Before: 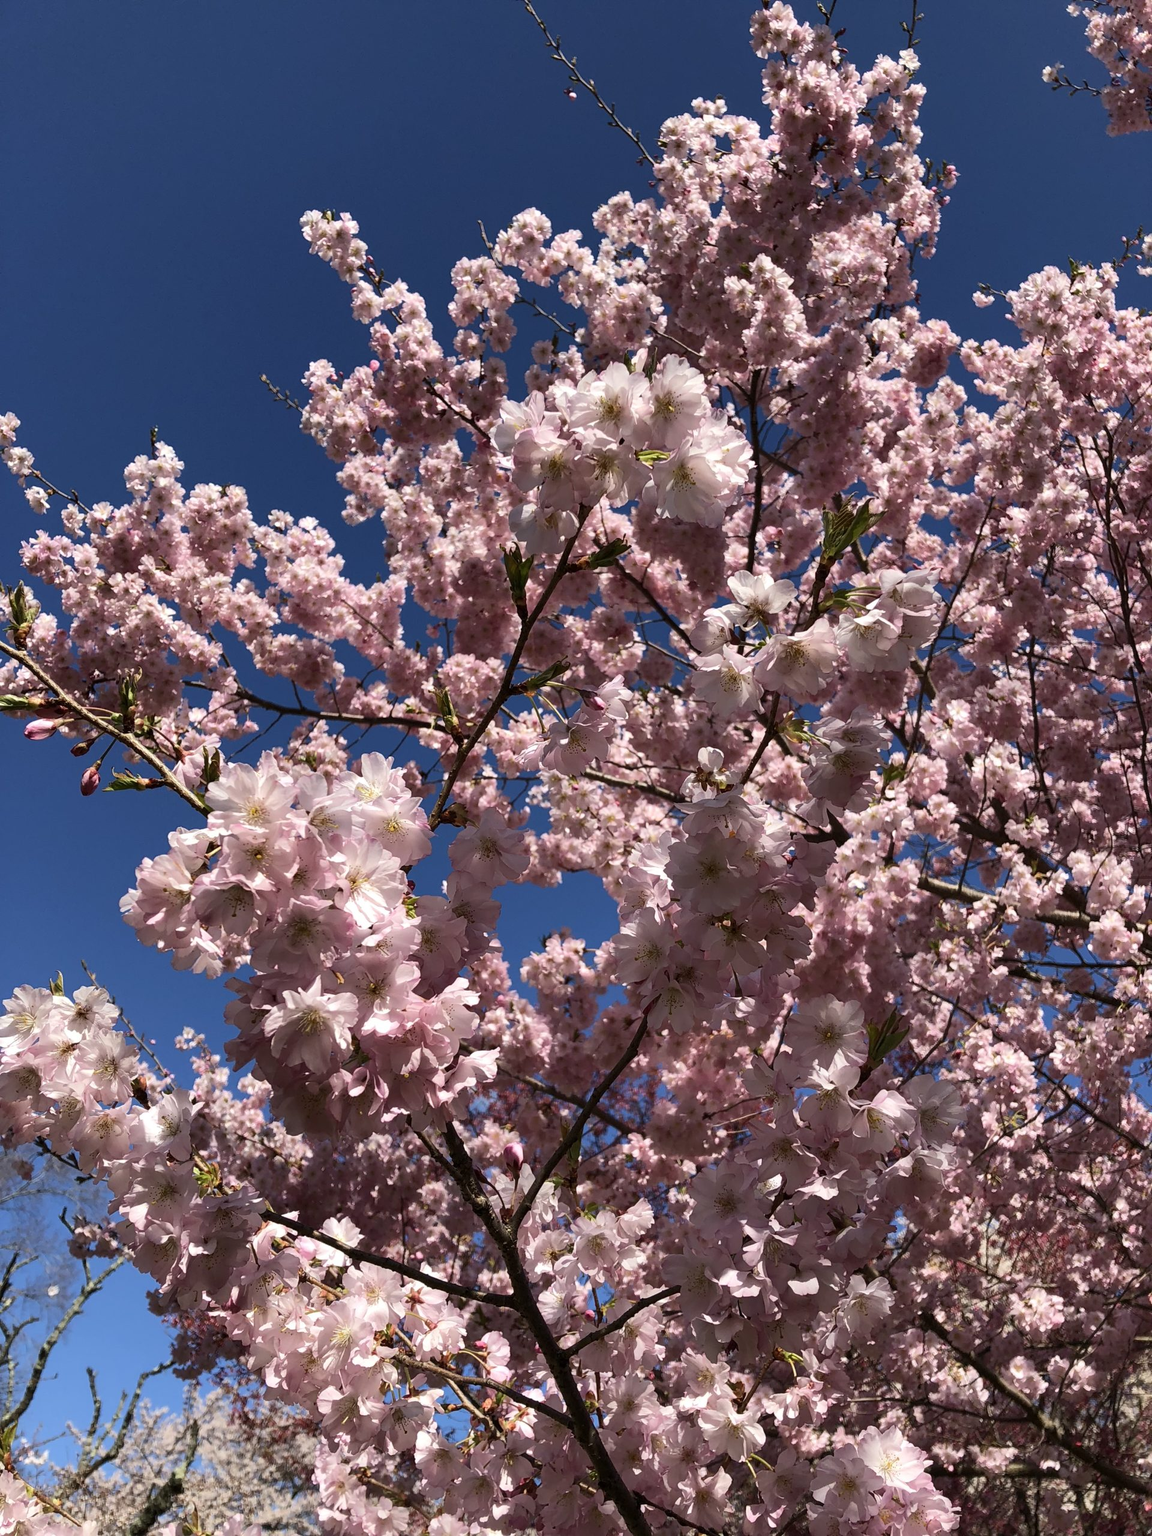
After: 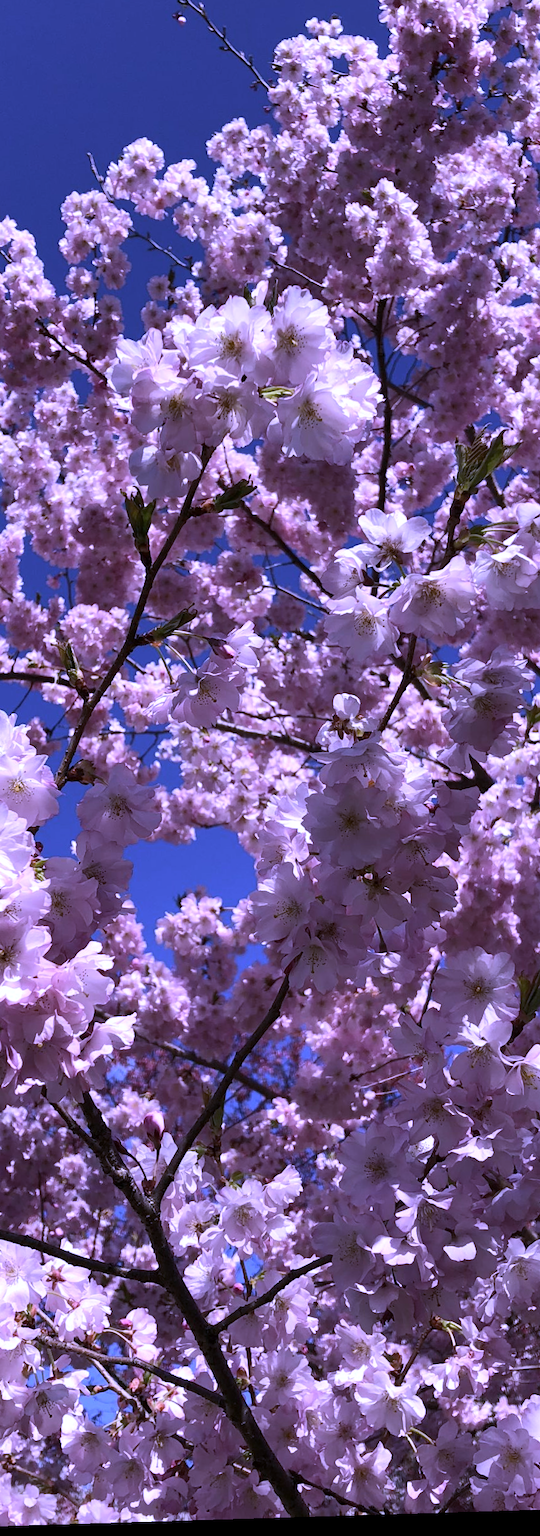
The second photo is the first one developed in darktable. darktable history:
rotate and perspective: rotation -1.75°, automatic cropping off
crop: left 33.452%, top 6.025%, right 23.155%
white balance: red 0.98, blue 1.61
color correction: saturation 0.85
